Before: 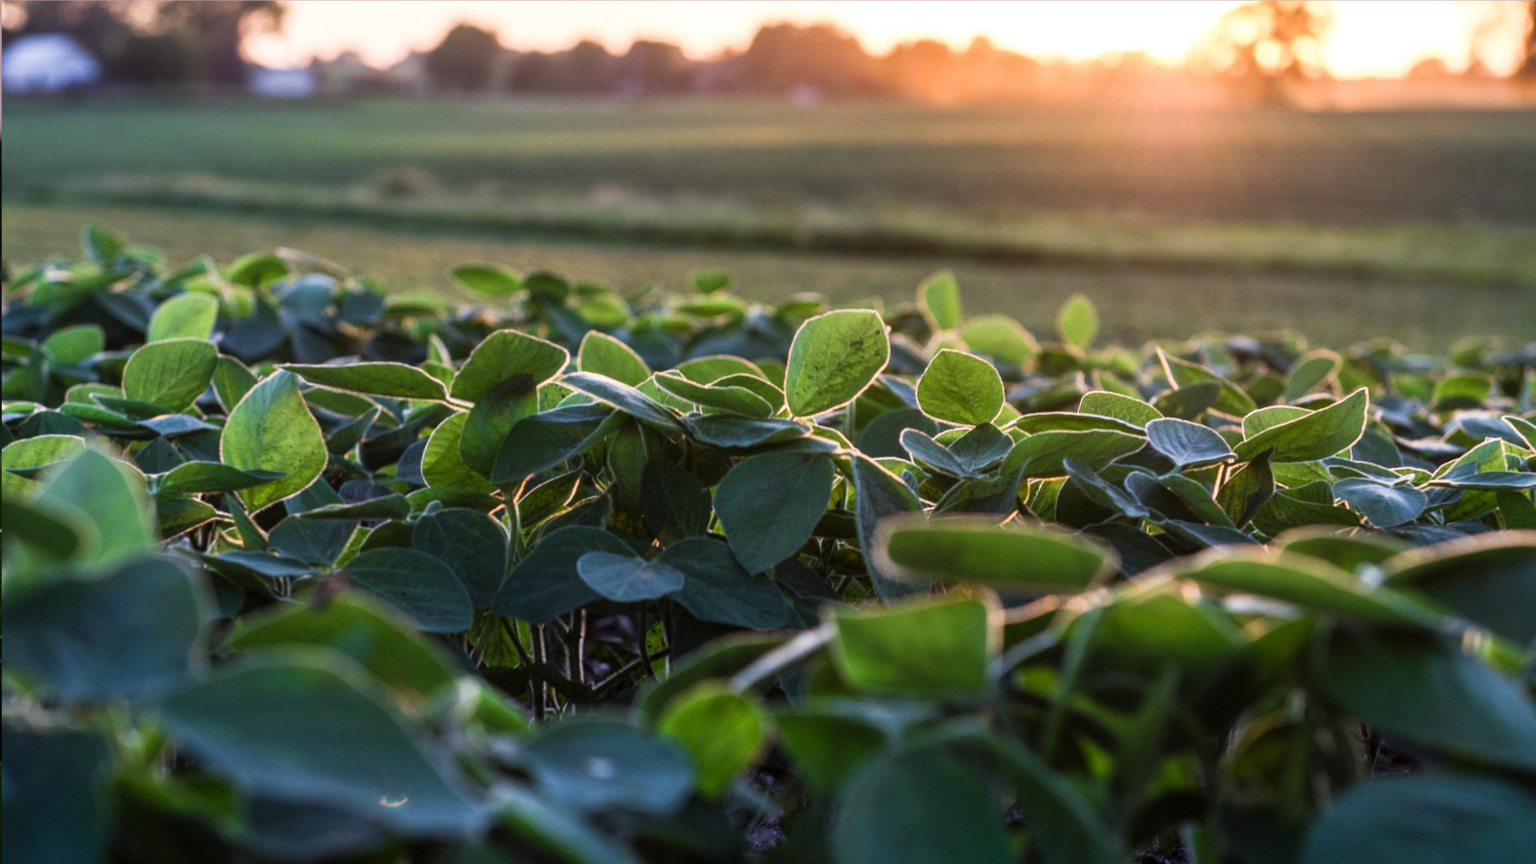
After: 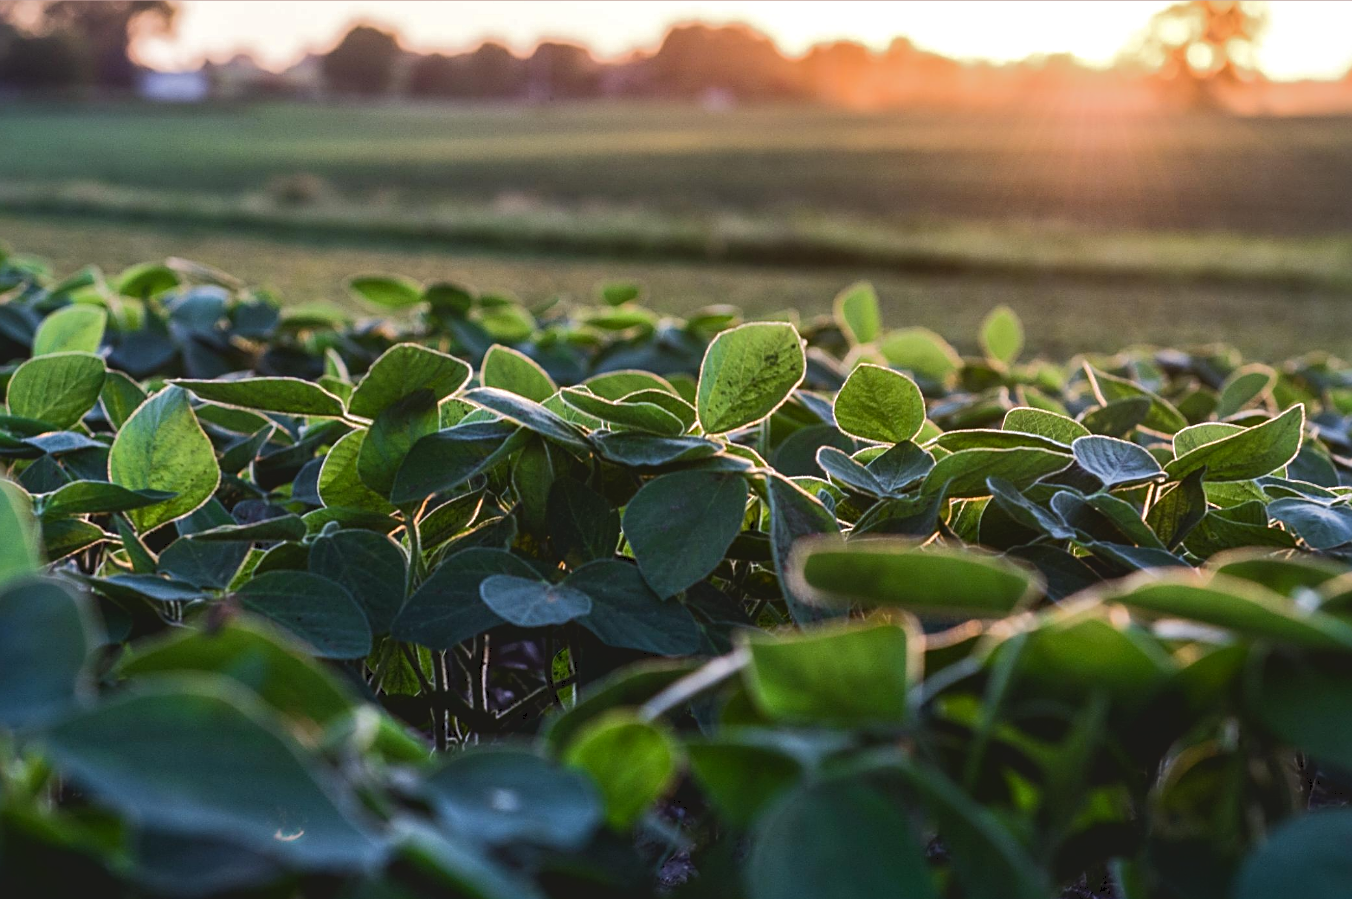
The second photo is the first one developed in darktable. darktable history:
crop: left 7.588%, right 7.858%
local contrast: mode bilateral grid, contrast 21, coarseness 51, detail 120%, midtone range 0.2
sharpen: on, module defaults
tone curve: curves: ch0 [(0, 0) (0.003, 0.096) (0.011, 0.096) (0.025, 0.098) (0.044, 0.099) (0.069, 0.106) (0.1, 0.128) (0.136, 0.153) (0.177, 0.186) (0.224, 0.218) (0.277, 0.265) (0.335, 0.316) (0.399, 0.374) (0.468, 0.445) (0.543, 0.526) (0.623, 0.605) (0.709, 0.681) (0.801, 0.758) (0.898, 0.819) (1, 1)], color space Lab, independent channels, preserve colors none
